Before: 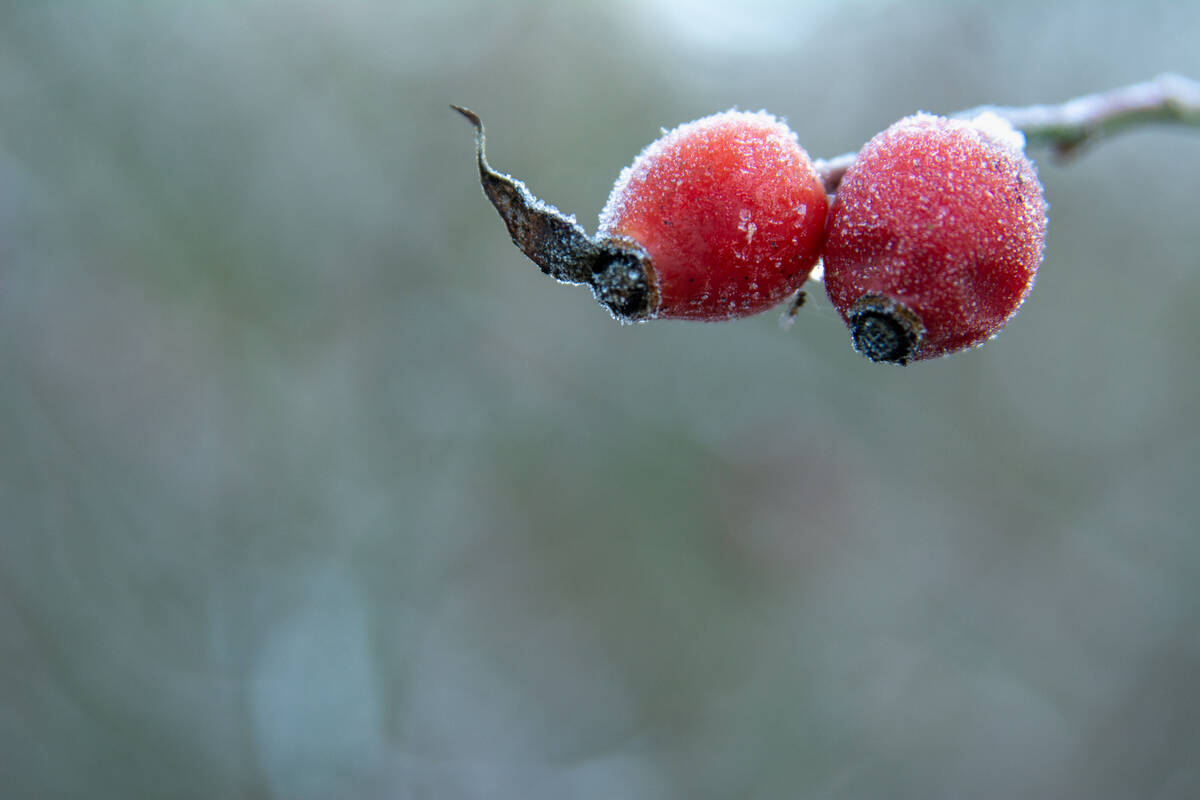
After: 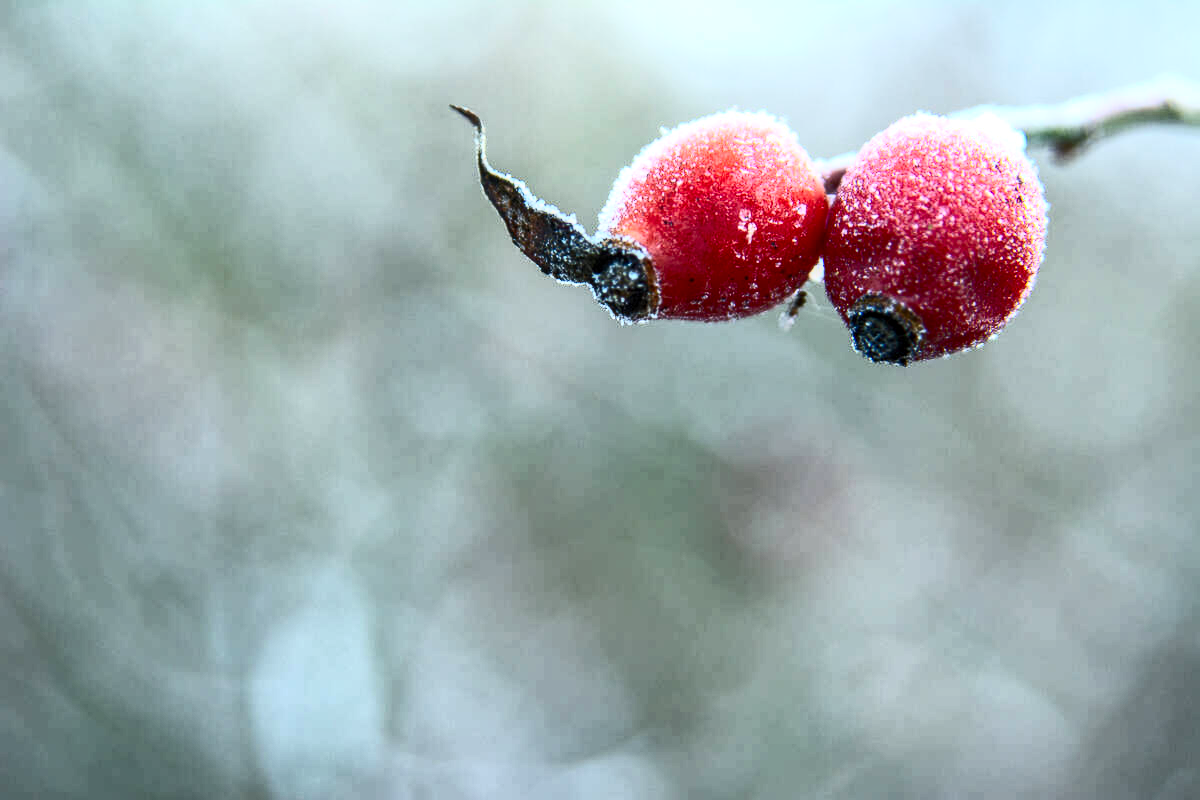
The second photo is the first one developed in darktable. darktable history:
local contrast: on, module defaults
color zones: curves: ch1 [(0, 0.523) (0.143, 0.545) (0.286, 0.52) (0.429, 0.506) (0.571, 0.503) (0.714, 0.503) (0.857, 0.508) (1, 0.523)]
contrast brightness saturation: contrast 0.62, brightness 0.34, saturation 0.14
